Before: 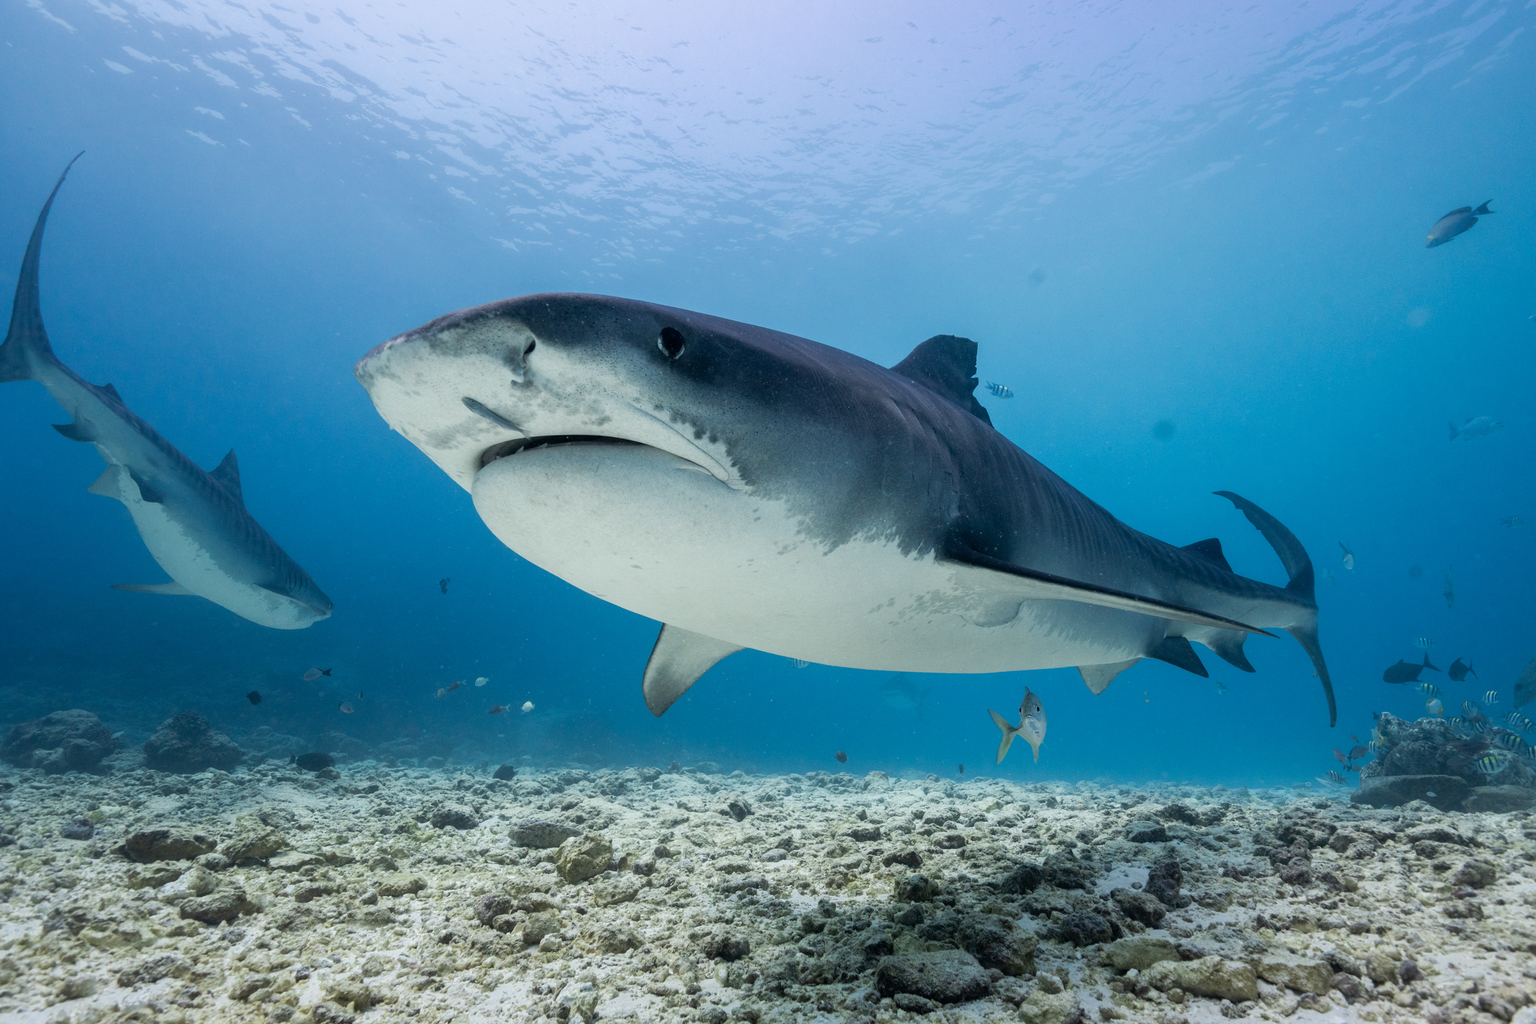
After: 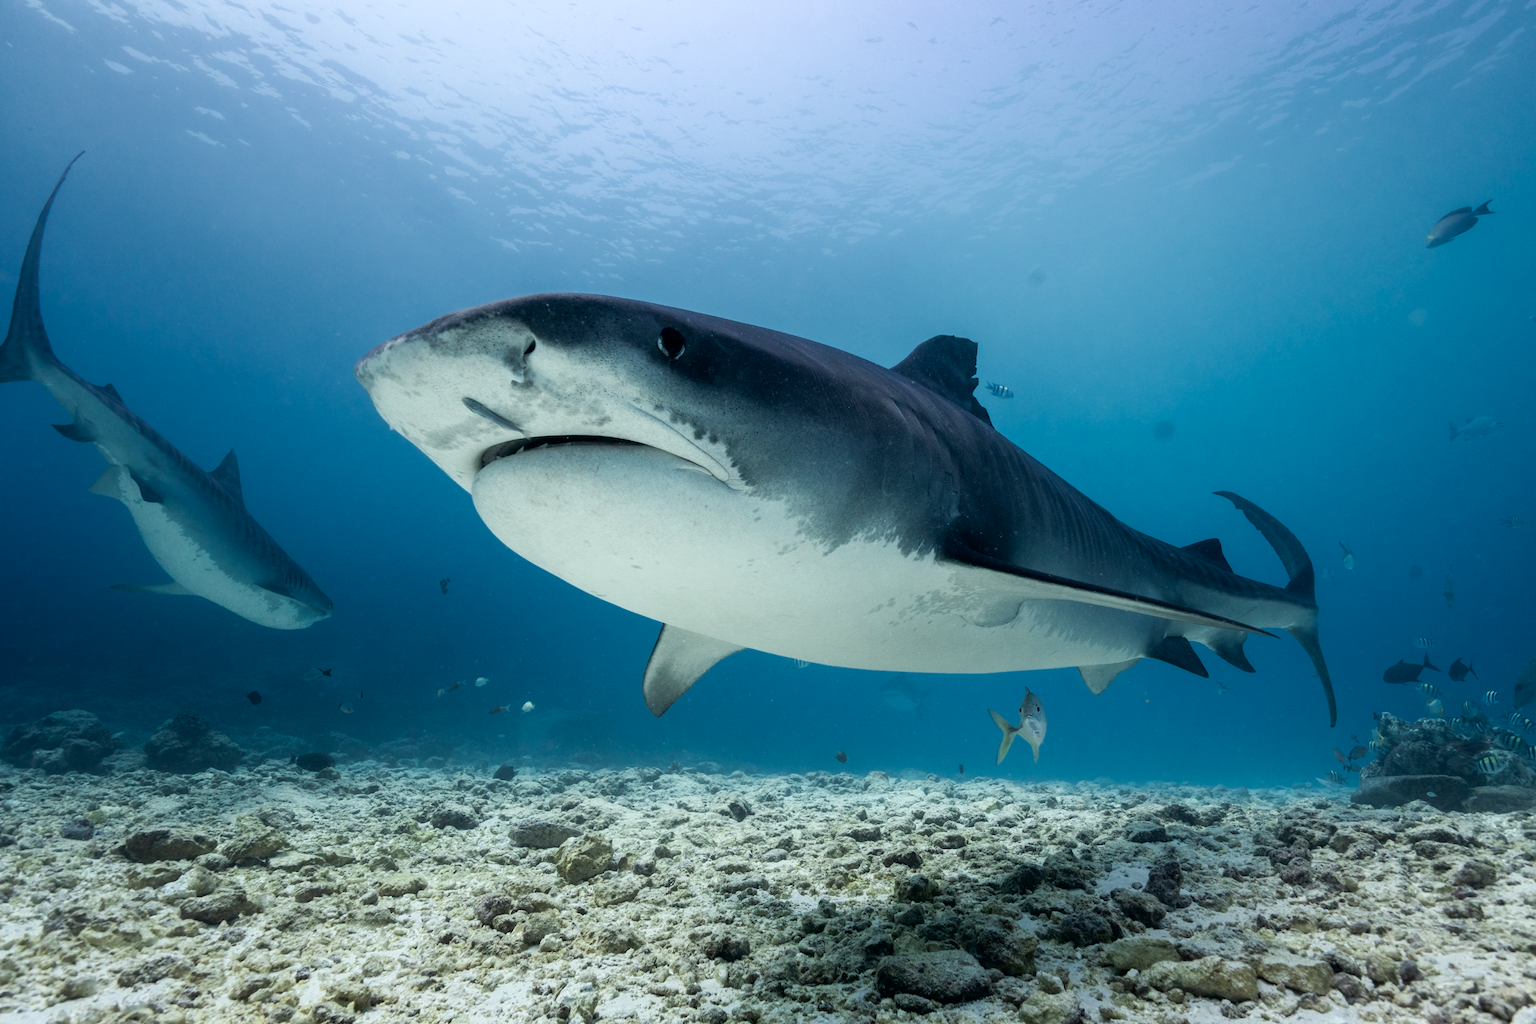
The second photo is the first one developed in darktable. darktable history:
color calibration "scene-referred default": illuminant Planckian (black body), x 0.351, y 0.352, temperature 4794.27 K
color balance rgb: on, module defaults
color equalizer: brightness › orange 1.08, brightness › yellow 1.12, brightness › blue 0.89
color balance rgb #1: linear chroma grading › shadows -18.84%, linear chroma grading › highlights 7.97%, linear chroma grading › mid-tones -12.32%
shadows and highlights: shadows -62.32, white point adjustment -5.22, highlights 61.59
